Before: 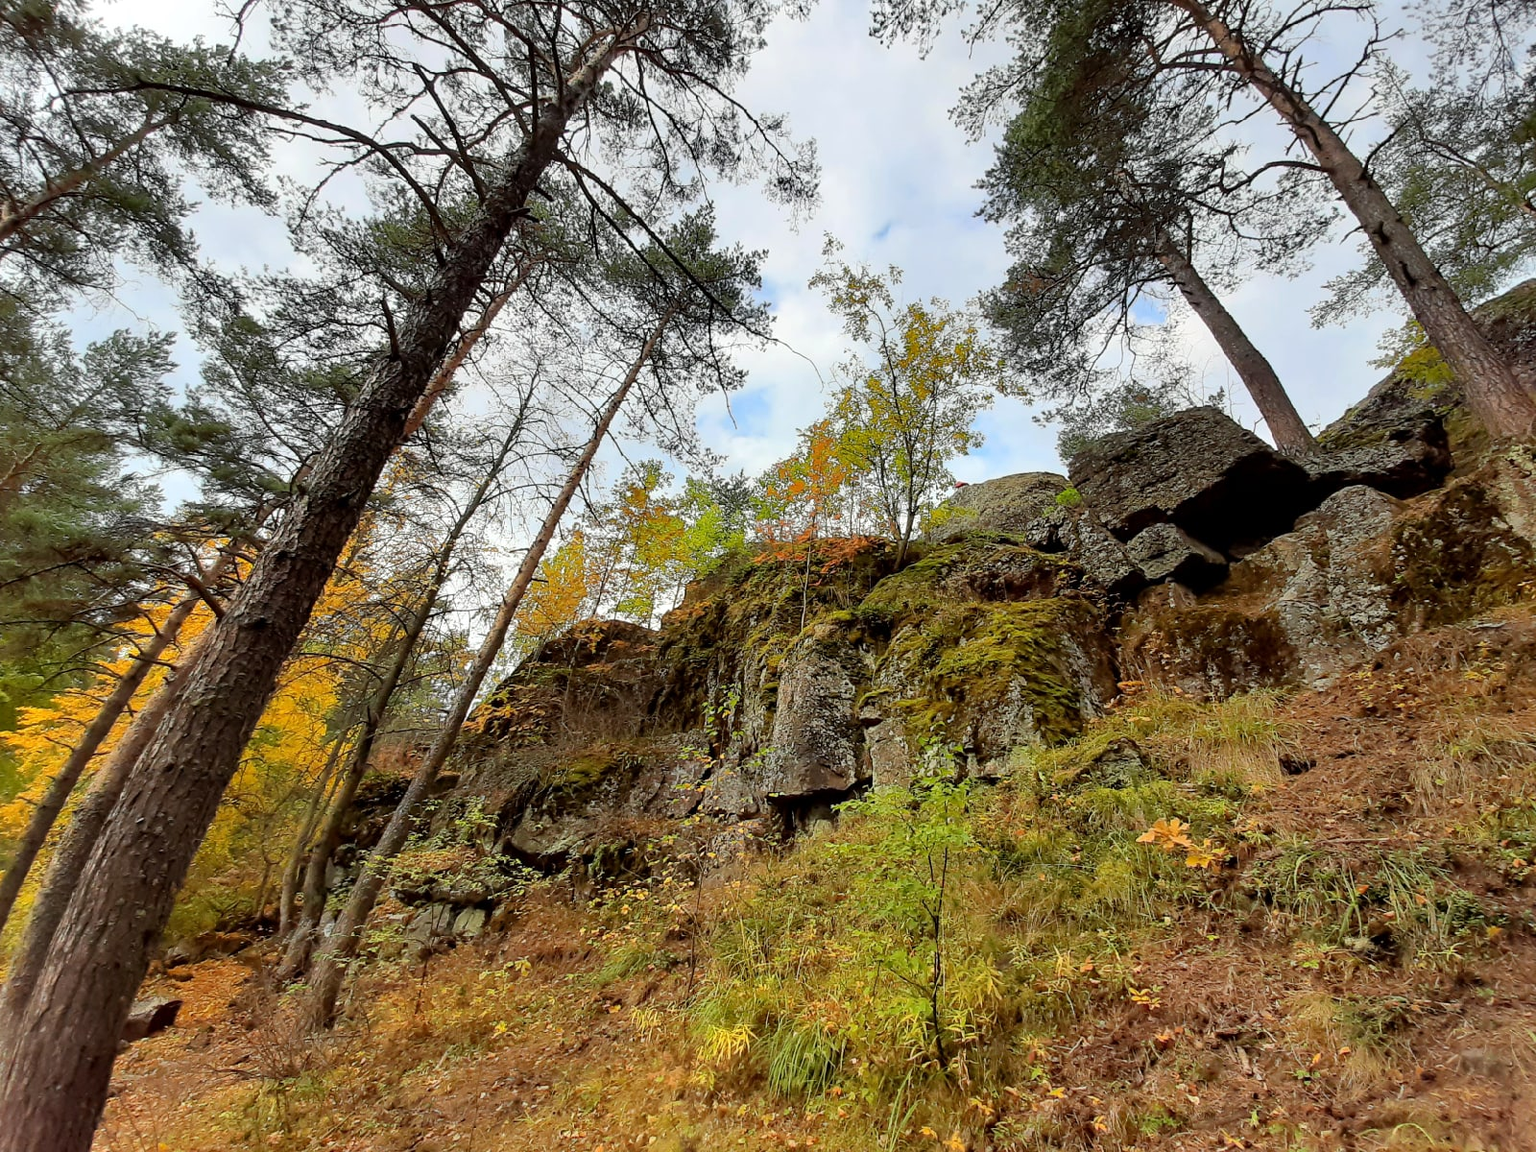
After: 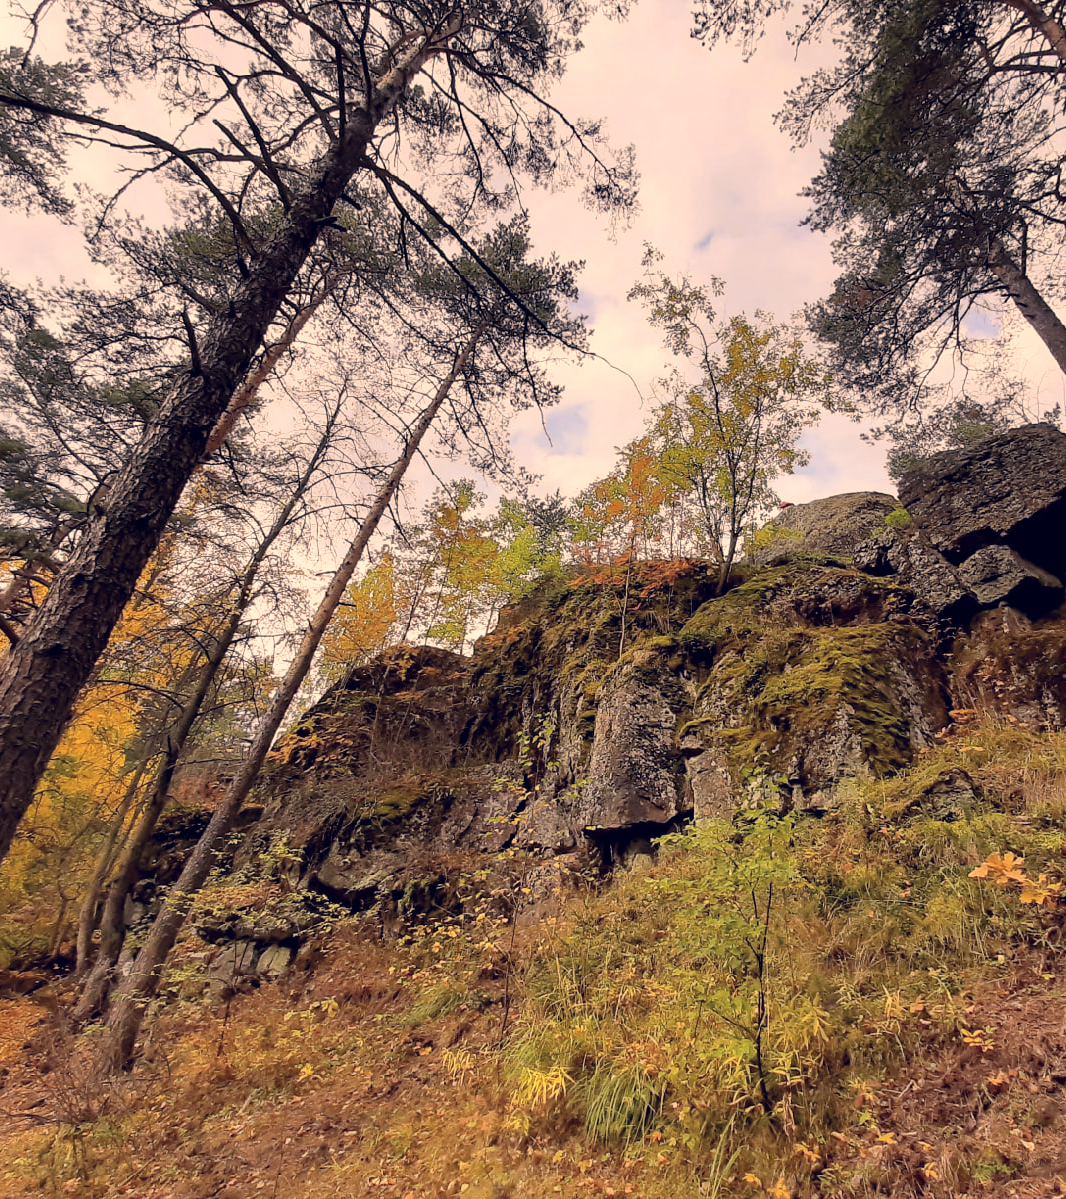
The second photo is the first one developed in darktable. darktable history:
color correction: highlights a* 19.59, highlights b* 27.49, shadows a* 3.46, shadows b* -17.28, saturation 0.73
crop and rotate: left 13.537%, right 19.796%
